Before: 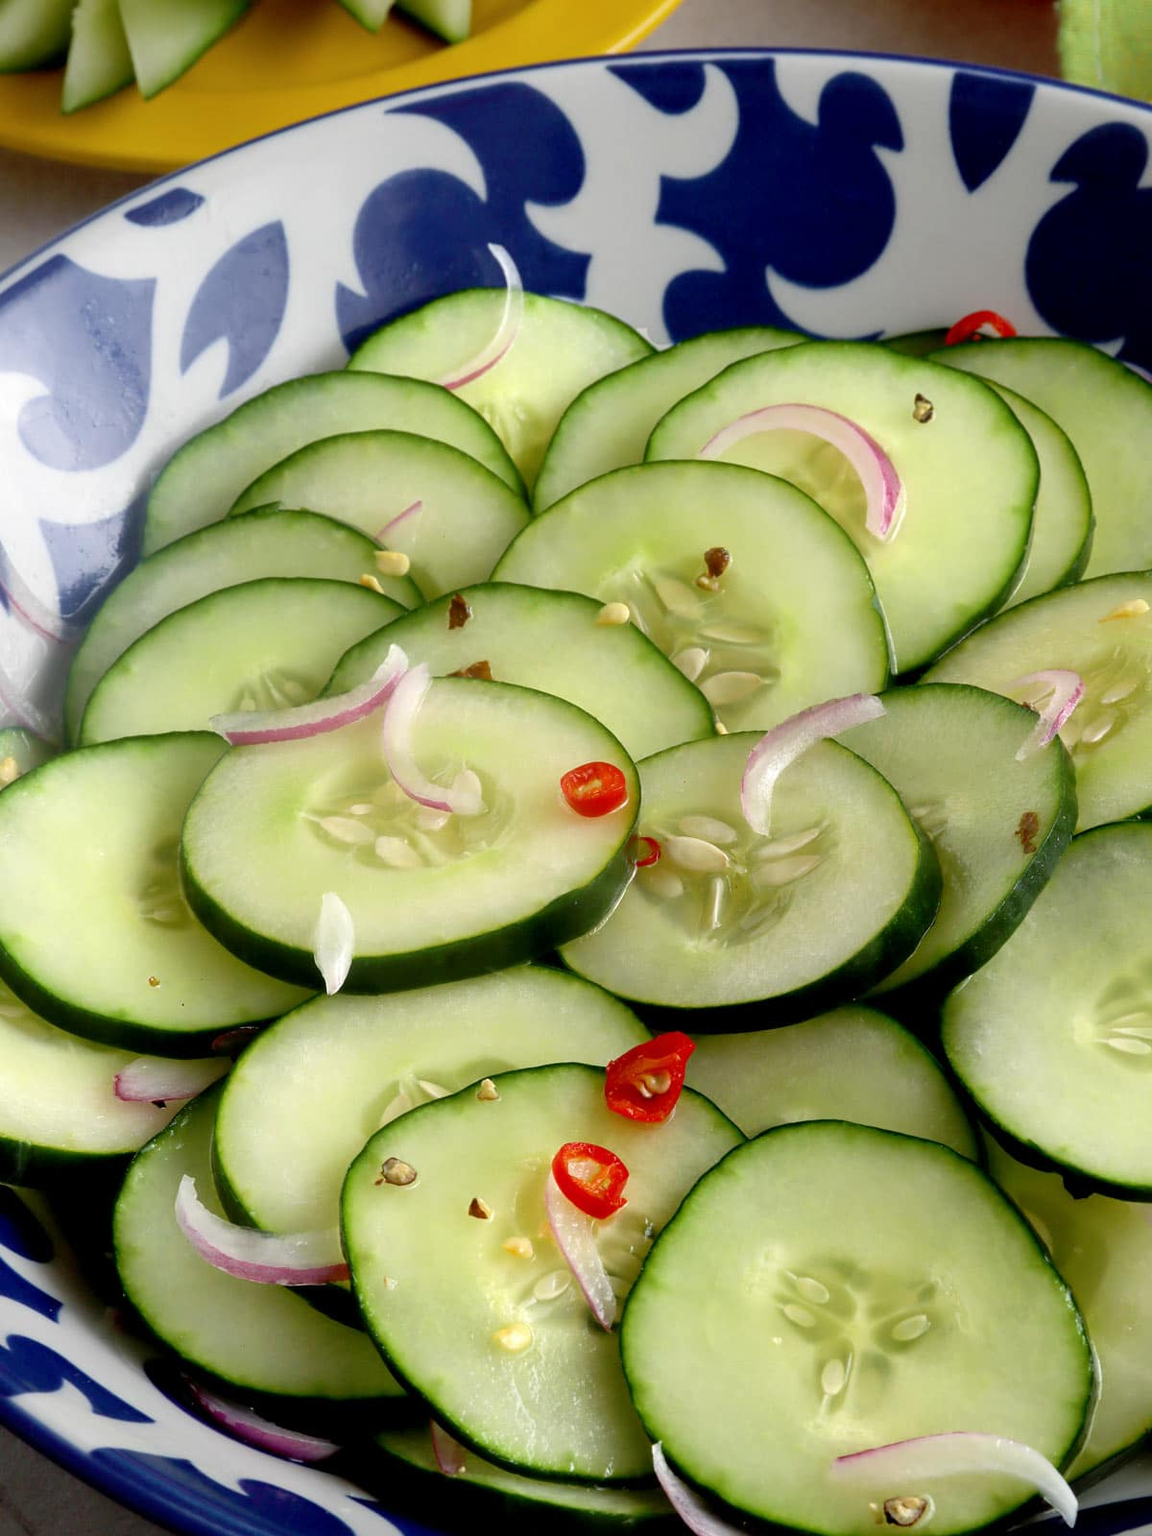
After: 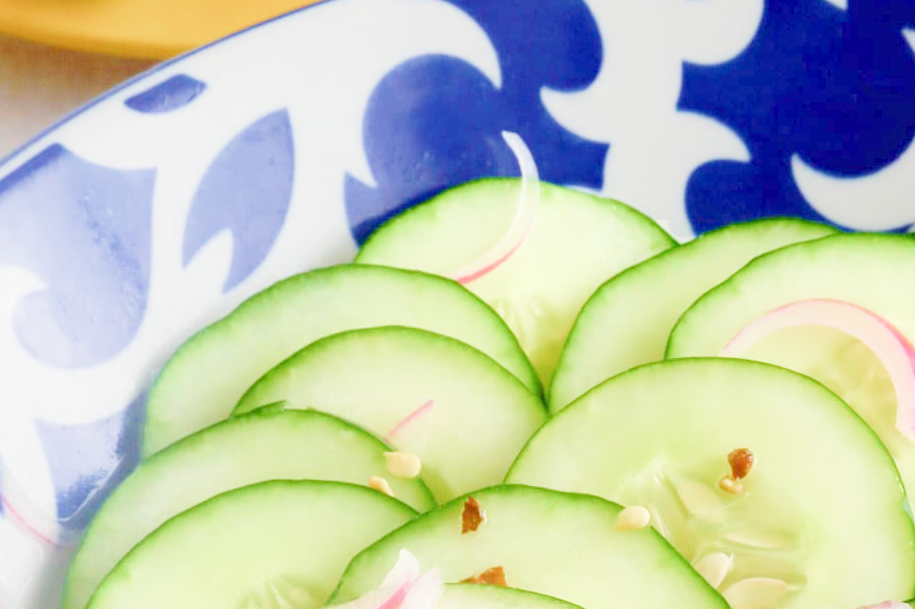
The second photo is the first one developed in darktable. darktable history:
filmic rgb: middle gray luminance 2.5%, black relative exposure -10 EV, white relative exposure 7 EV, threshold 6 EV, dynamic range scaling 10%, target black luminance 0%, hardness 3.19, latitude 44.39%, contrast 0.682, highlights saturation mix 5%, shadows ↔ highlights balance 13.63%, add noise in highlights 0, color science v3 (2019), use custom middle-gray values true, iterations of high-quality reconstruction 0, contrast in highlights soft, enable highlight reconstruction true
crop: left 0.579%, top 7.627%, right 23.167%, bottom 54.275%
